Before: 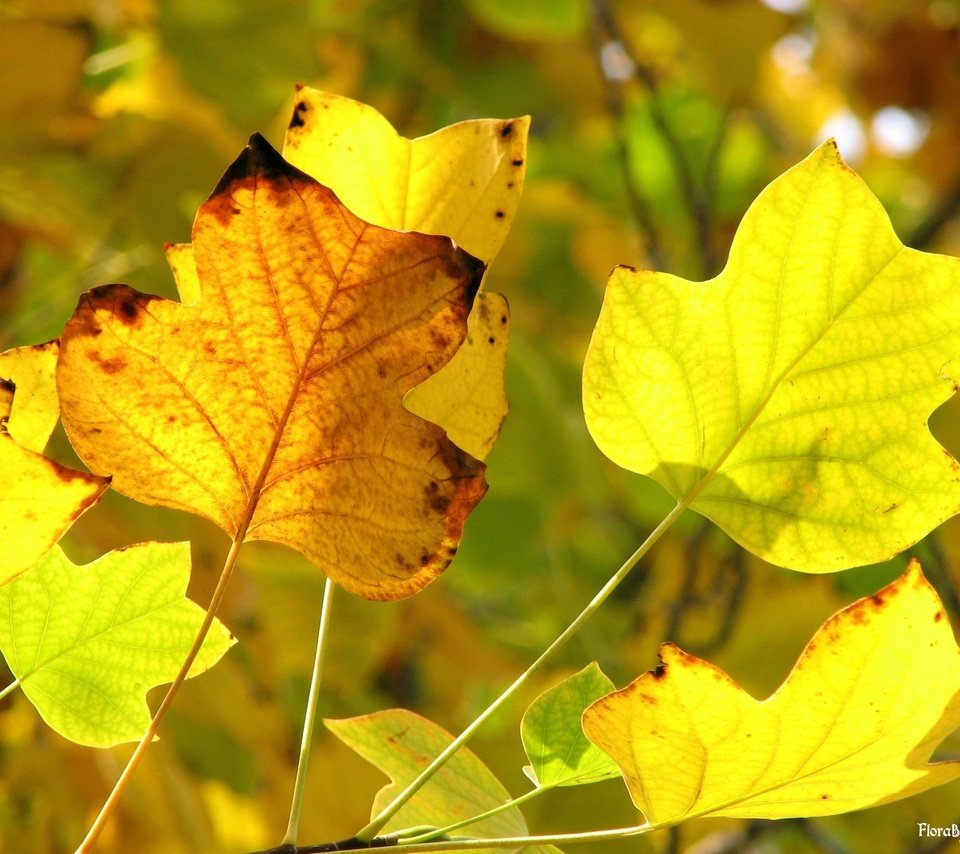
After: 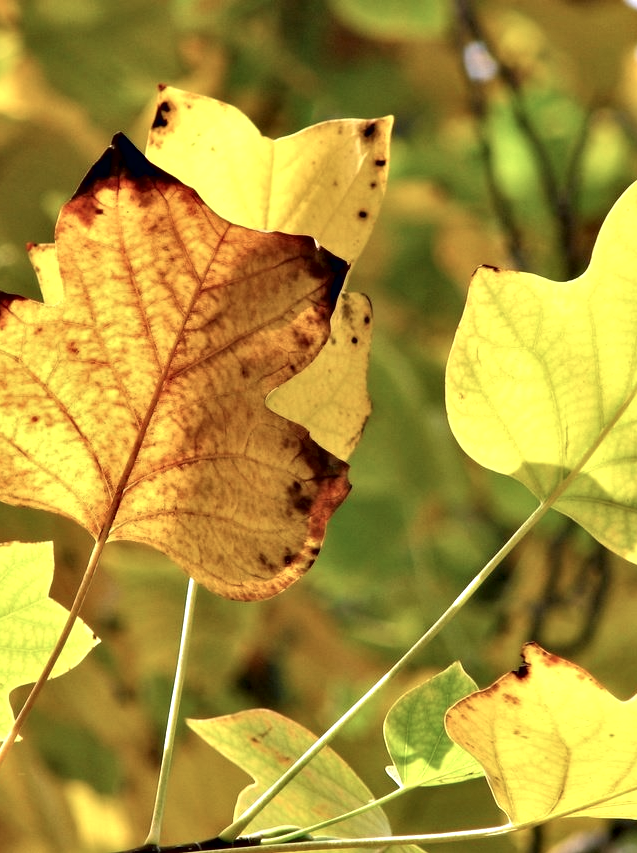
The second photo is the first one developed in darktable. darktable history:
crop and rotate: left 14.329%, right 19.279%
tone curve: curves: ch0 [(0, 0) (0.003, 0.003) (0.011, 0.011) (0.025, 0.025) (0.044, 0.044) (0.069, 0.069) (0.1, 0.099) (0.136, 0.135) (0.177, 0.177) (0.224, 0.224) (0.277, 0.276) (0.335, 0.334) (0.399, 0.398) (0.468, 0.467) (0.543, 0.547) (0.623, 0.626) (0.709, 0.712) (0.801, 0.802) (0.898, 0.898) (1, 1)], color space Lab, independent channels, preserve colors none
contrast equalizer: y [[0.6 ×6], [0.55 ×6], [0 ×6], [0 ×6], [0 ×6]]
color correction: highlights b* -0.025, saturation 0.799
